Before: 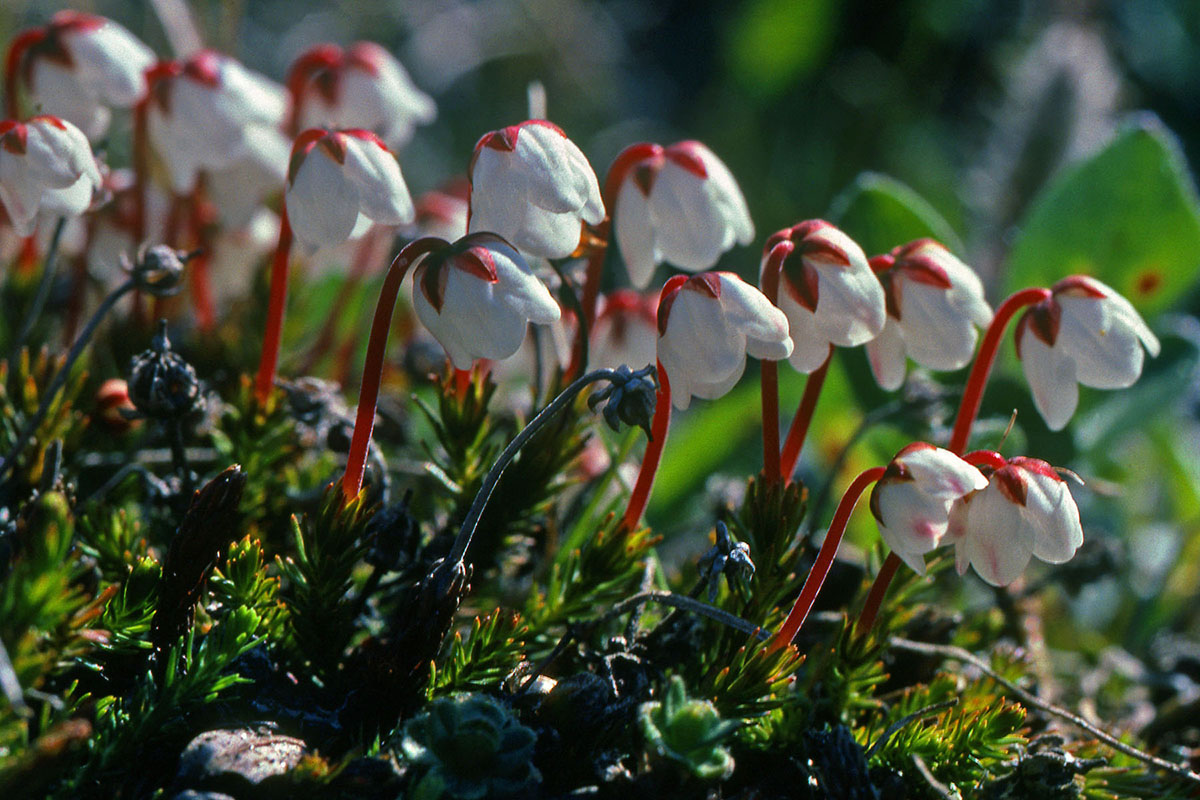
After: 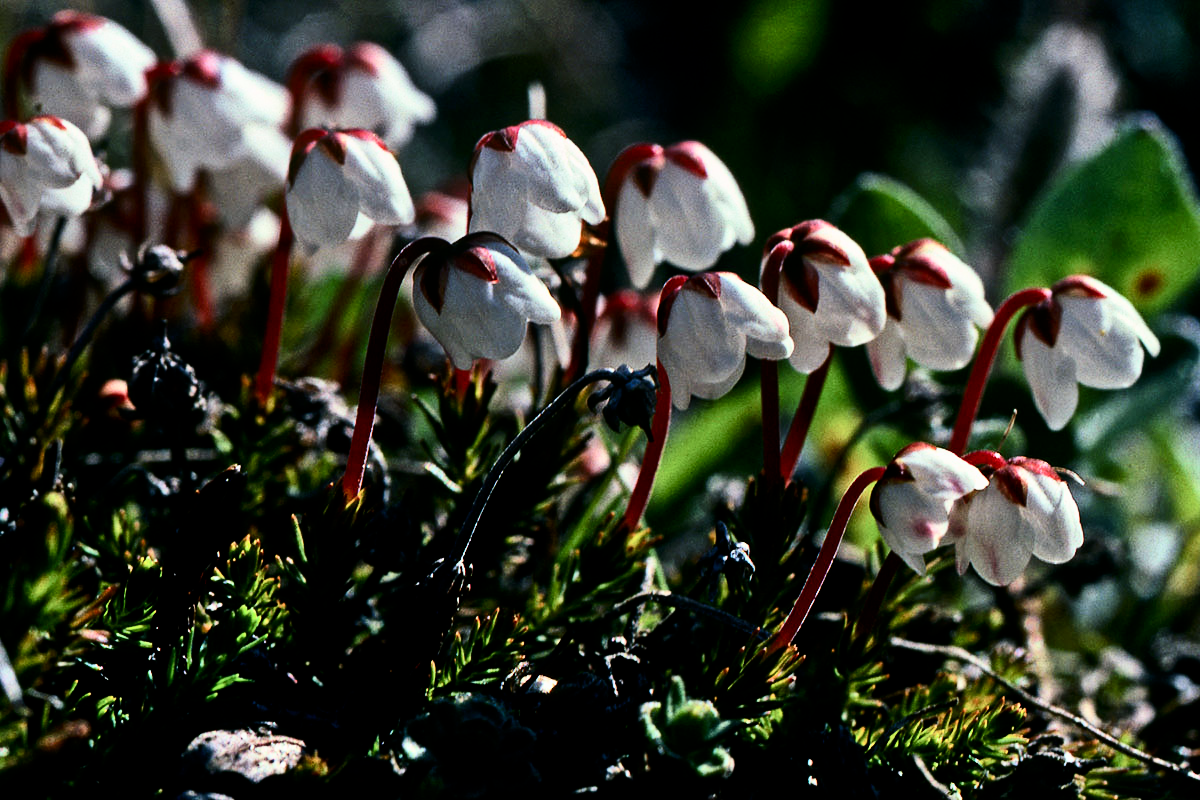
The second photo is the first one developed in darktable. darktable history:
filmic rgb: black relative exposure -5.44 EV, white relative exposure 2.86 EV, dynamic range scaling -38%, hardness 4.01, contrast 1.599, highlights saturation mix -0.489%
contrast brightness saturation: contrast 0.271
